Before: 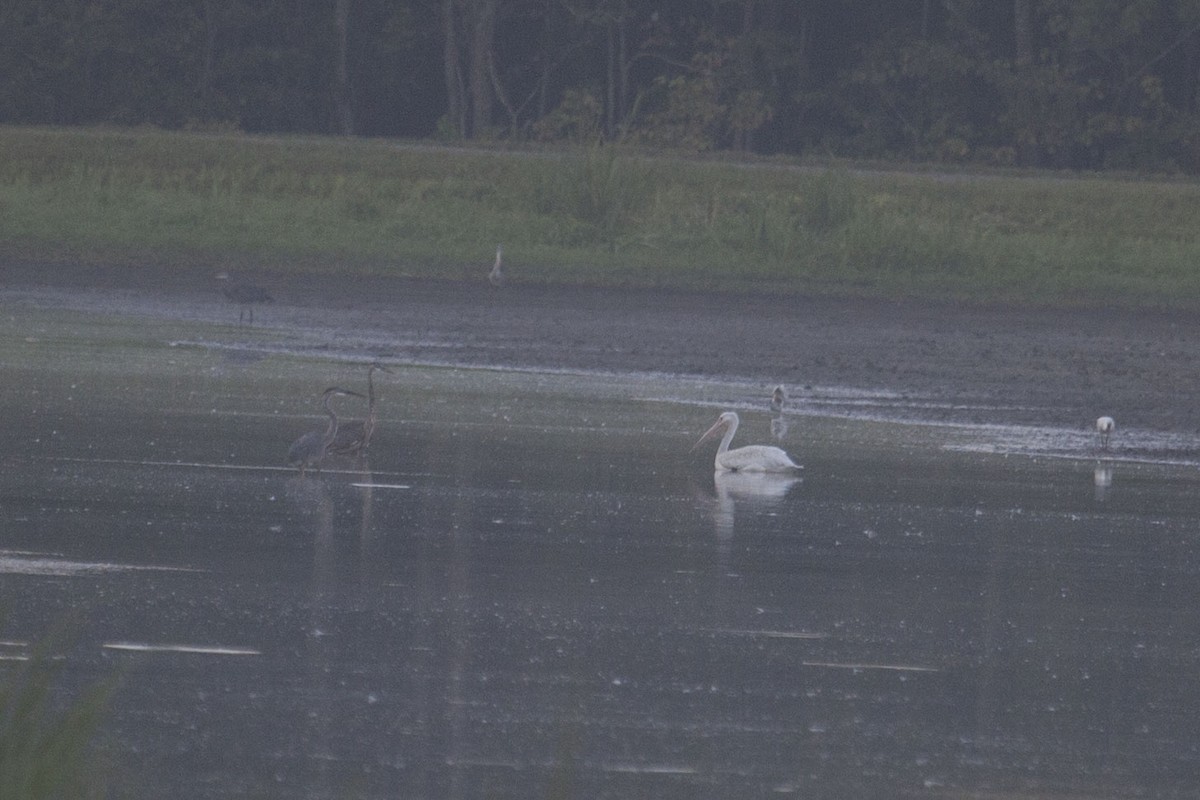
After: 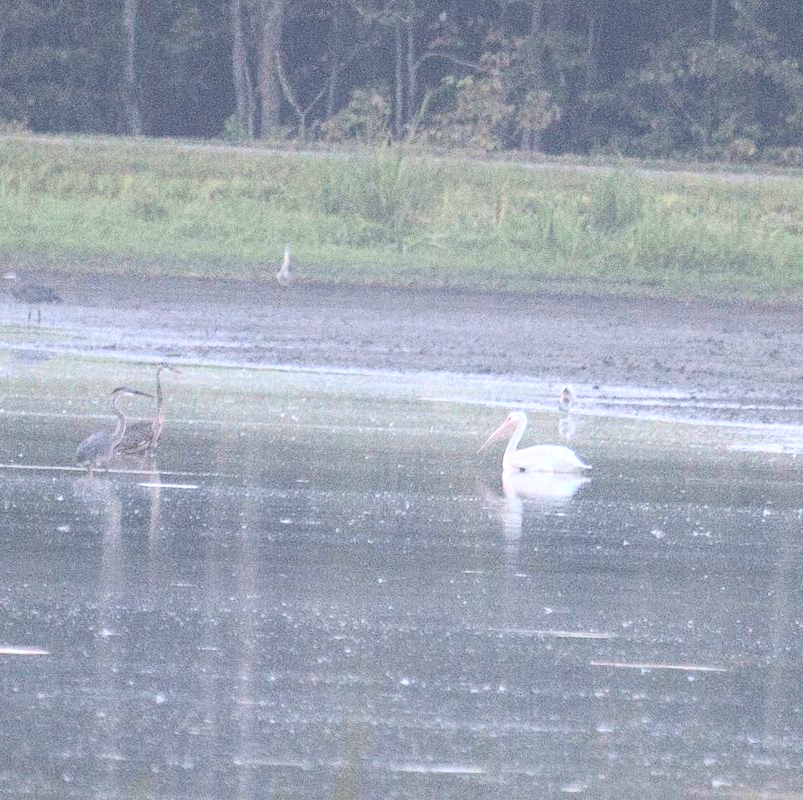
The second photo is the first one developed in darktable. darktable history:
exposure: black level correction 0, exposure 1.35 EV, compensate highlight preservation false
contrast brightness saturation: contrast 0.413, brightness 0.097, saturation 0.209
crop and rotate: left 17.727%, right 15.313%
